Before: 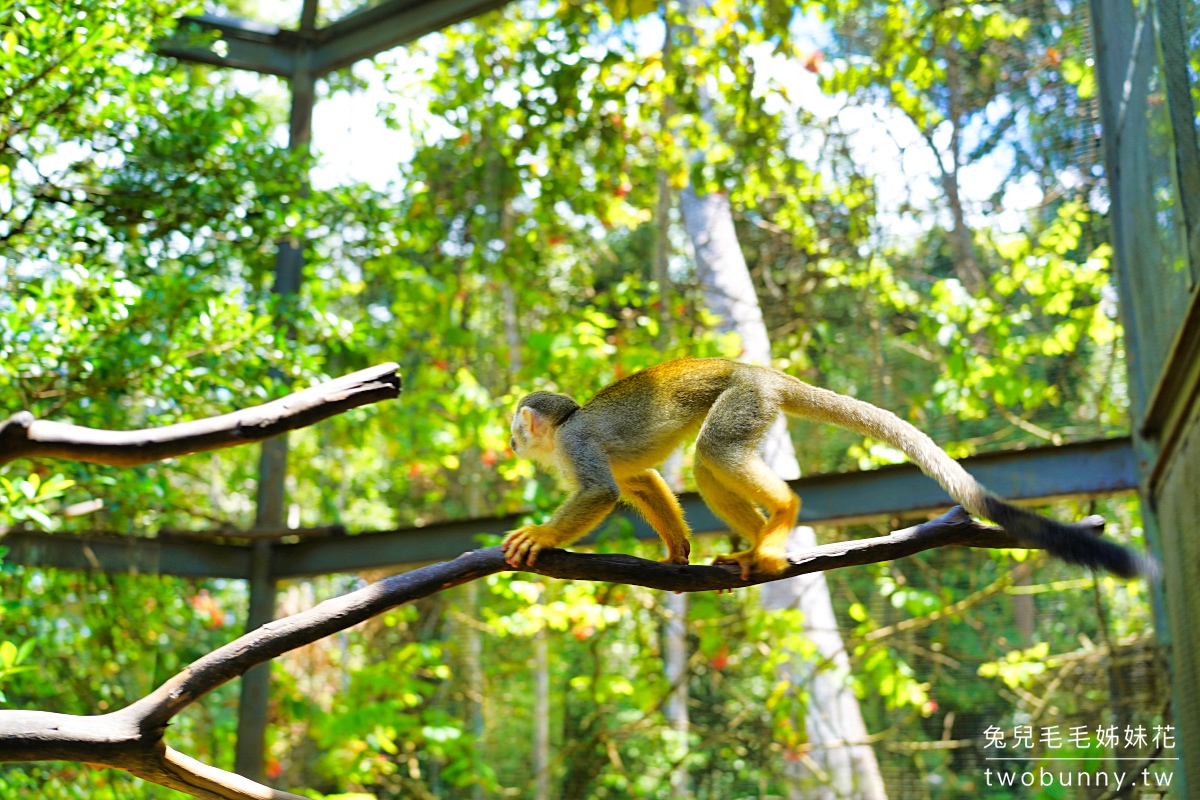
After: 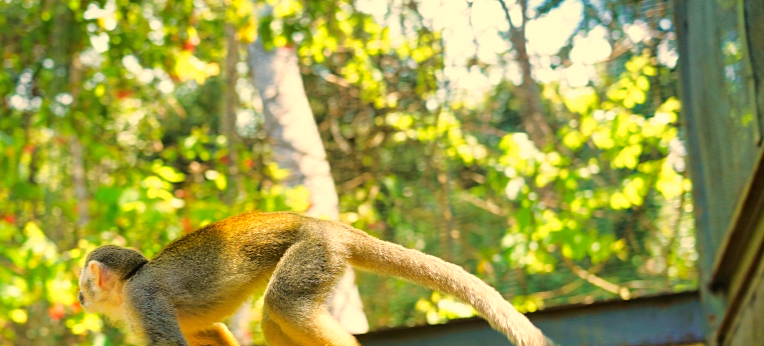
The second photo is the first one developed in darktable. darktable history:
white balance: red 1.138, green 0.996, blue 0.812
local contrast: mode bilateral grid, contrast 100, coarseness 100, detail 91%, midtone range 0.2
crop: left 36.005%, top 18.293%, right 0.31%, bottom 38.444%
